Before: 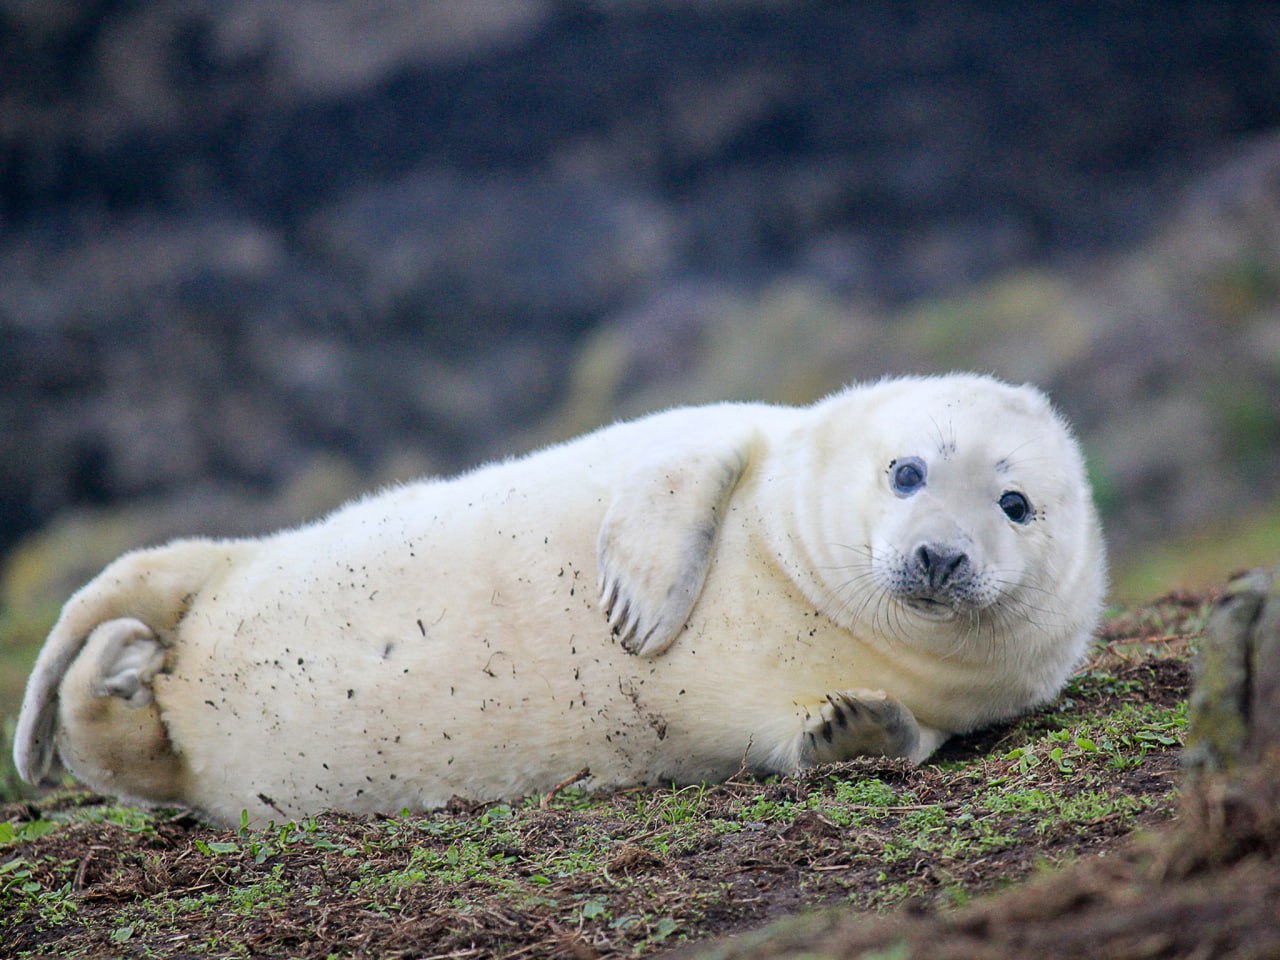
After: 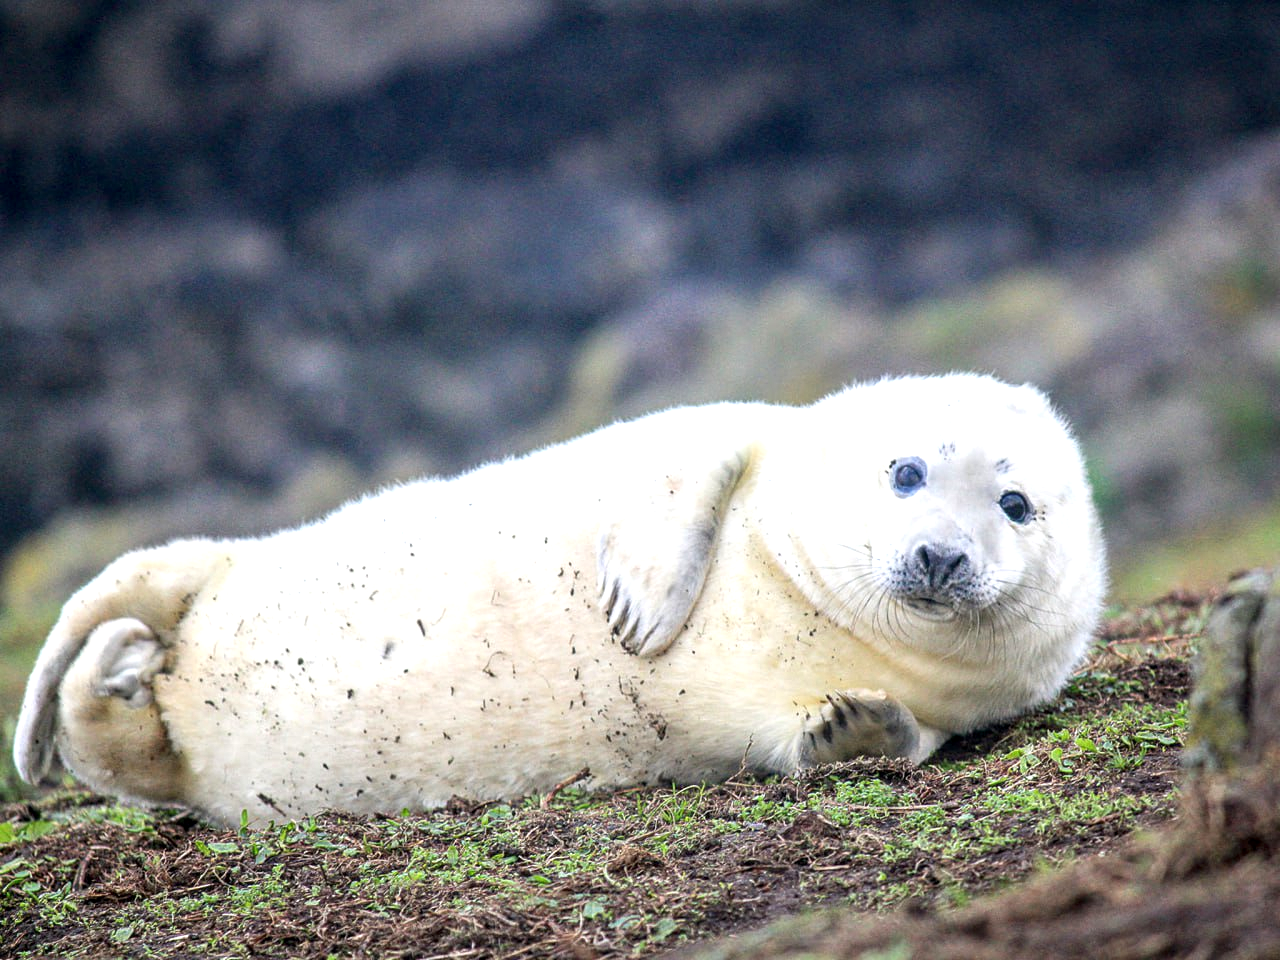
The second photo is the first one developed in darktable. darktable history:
local contrast: on, module defaults
exposure: compensate exposure bias true, compensate highlight preservation false
tone equalizer: -8 EV -0.724 EV, -7 EV -0.72 EV, -6 EV -0.624 EV, -5 EV -0.406 EV, -3 EV 0.37 EV, -2 EV 0.6 EV, -1 EV 0.698 EV, +0 EV 0.768 EV, smoothing diameter 24.9%, edges refinement/feathering 8.19, preserve details guided filter
